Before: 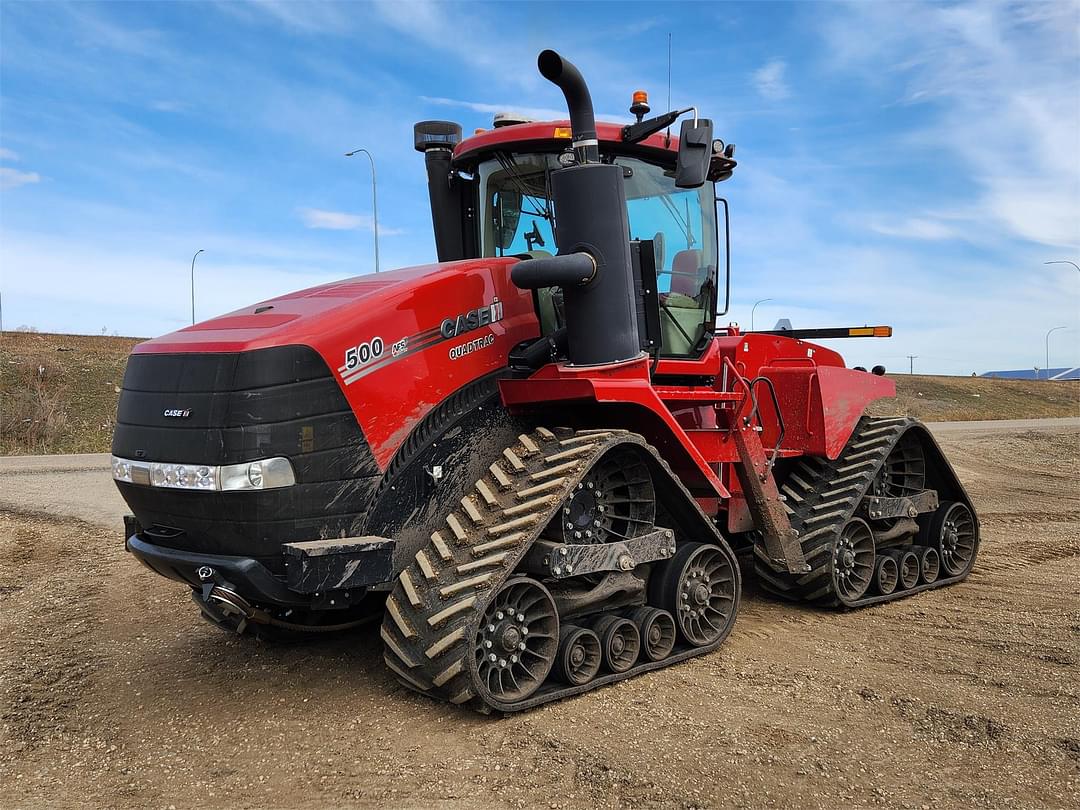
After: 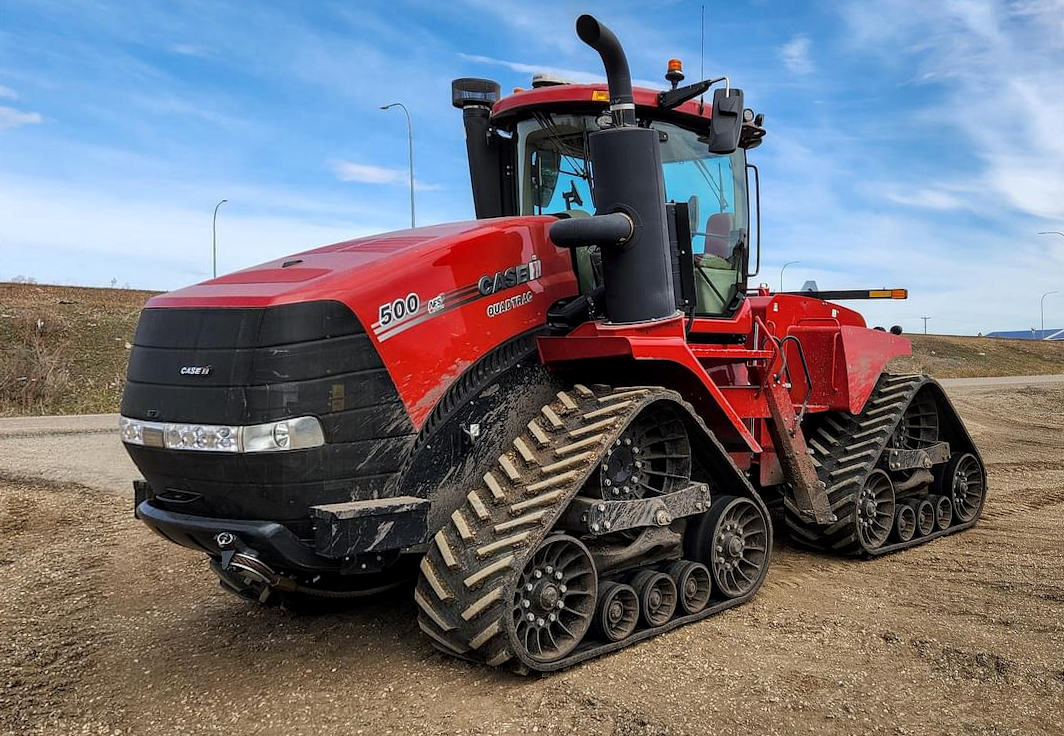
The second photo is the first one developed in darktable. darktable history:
rotate and perspective: rotation -0.013°, lens shift (vertical) -0.027, lens shift (horizontal) 0.178, crop left 0.016, crop right 0.989, crop top 0.082, crop bottom 0.918
local contrast: on, module defaults
